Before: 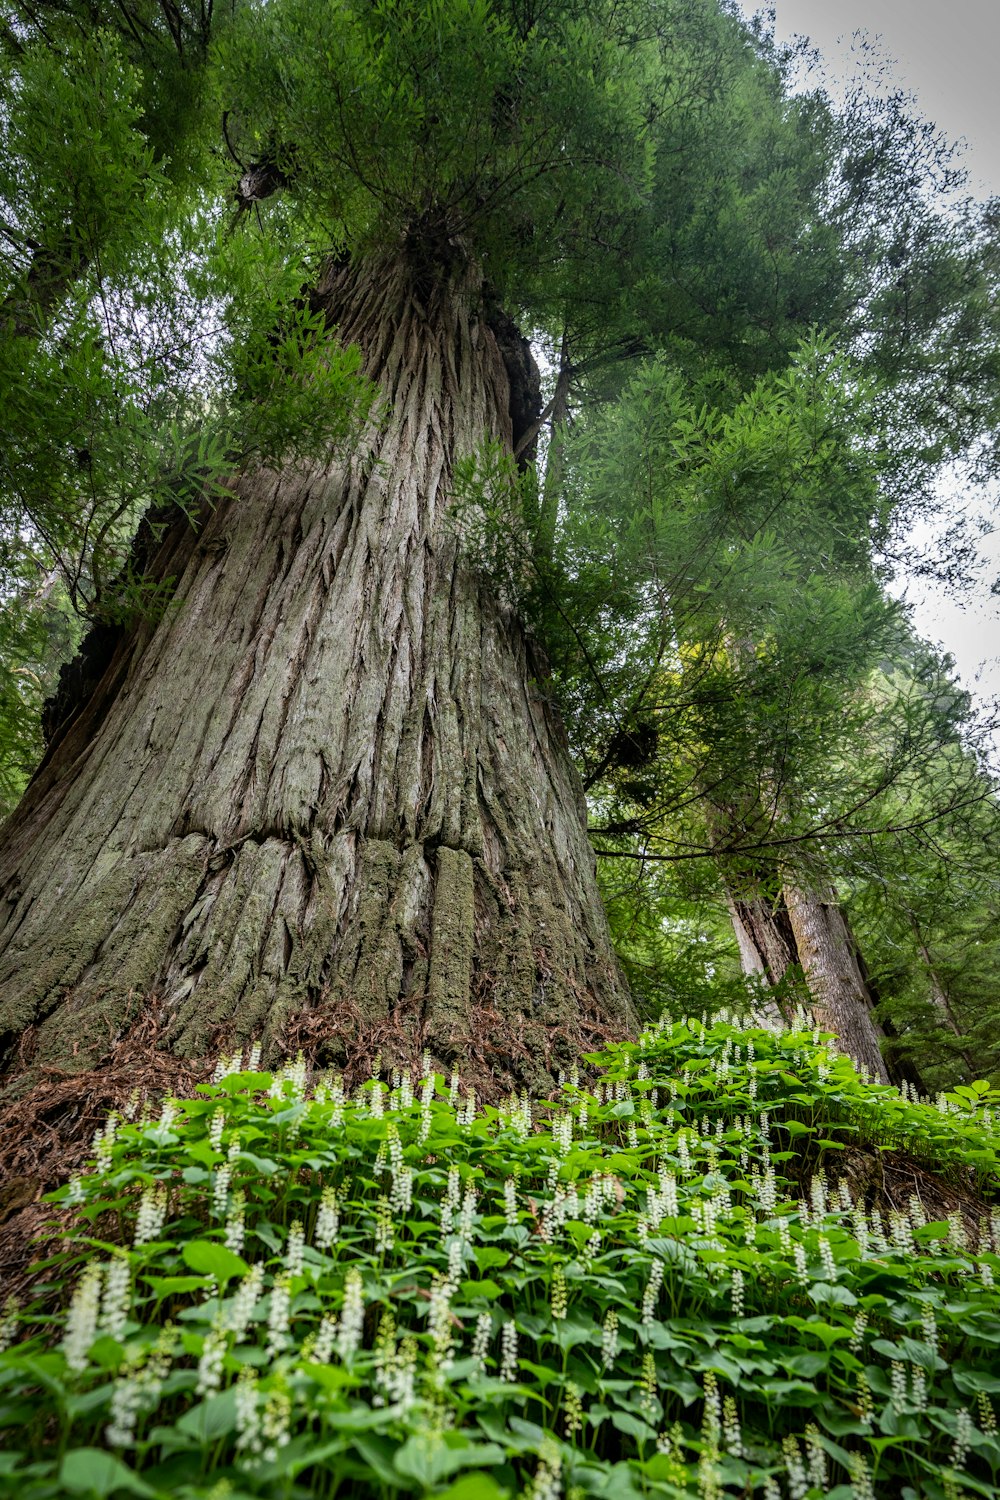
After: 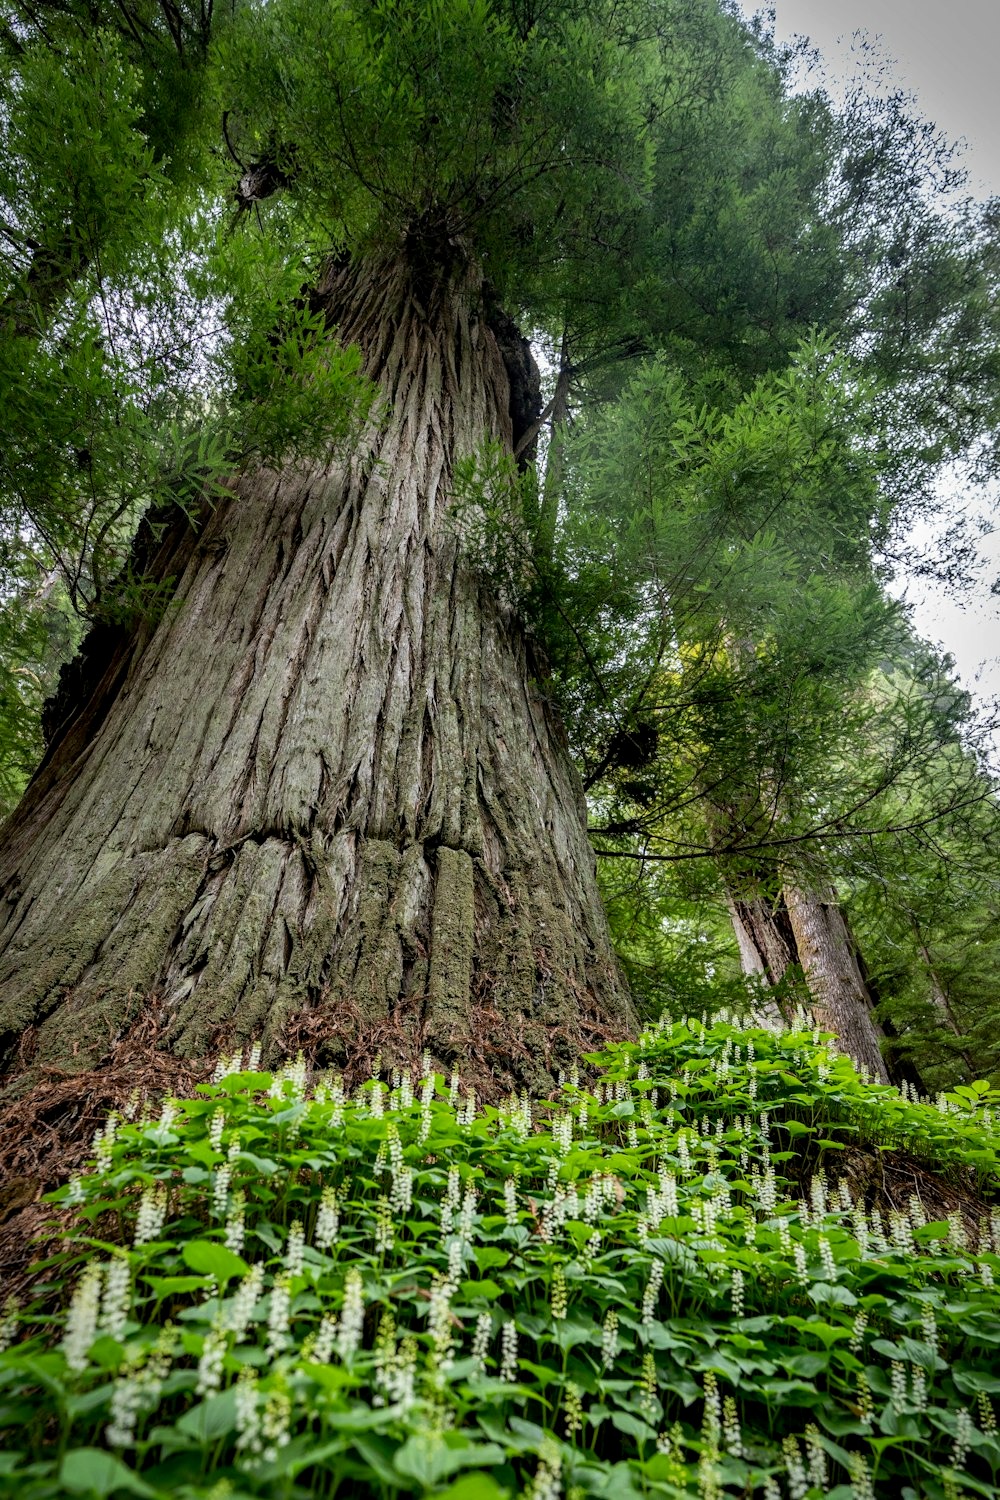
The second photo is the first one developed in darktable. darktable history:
exposure: black level correction 0.004, exposure 0.015 EV, compensate exposure bias true, compensate highlight preservation false
